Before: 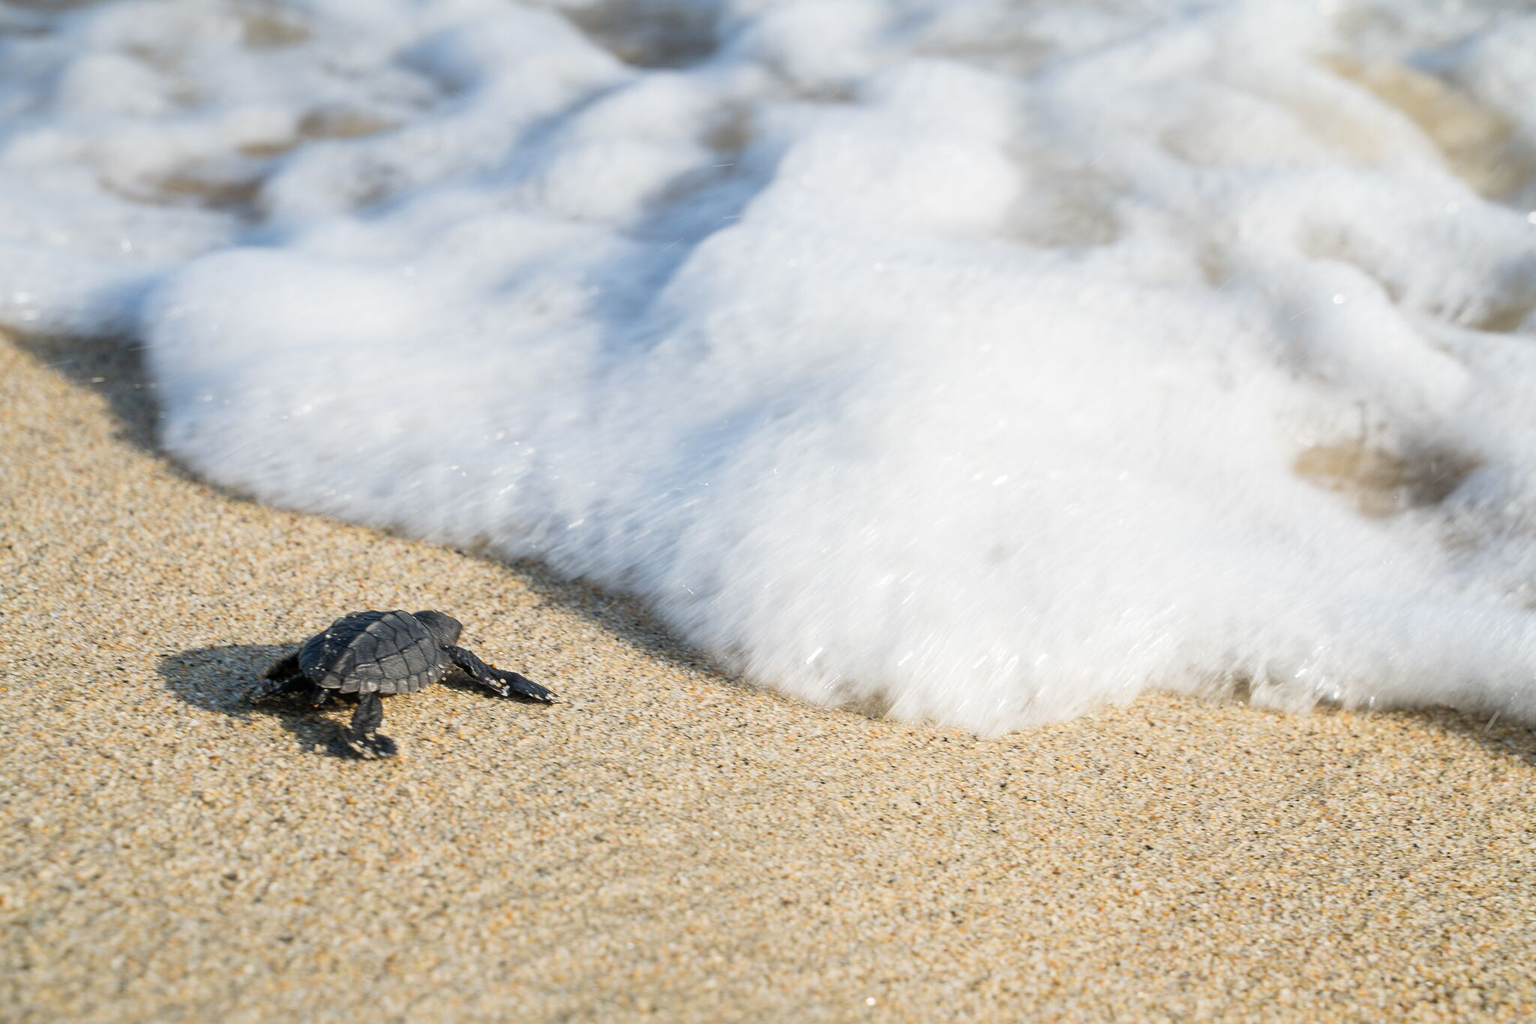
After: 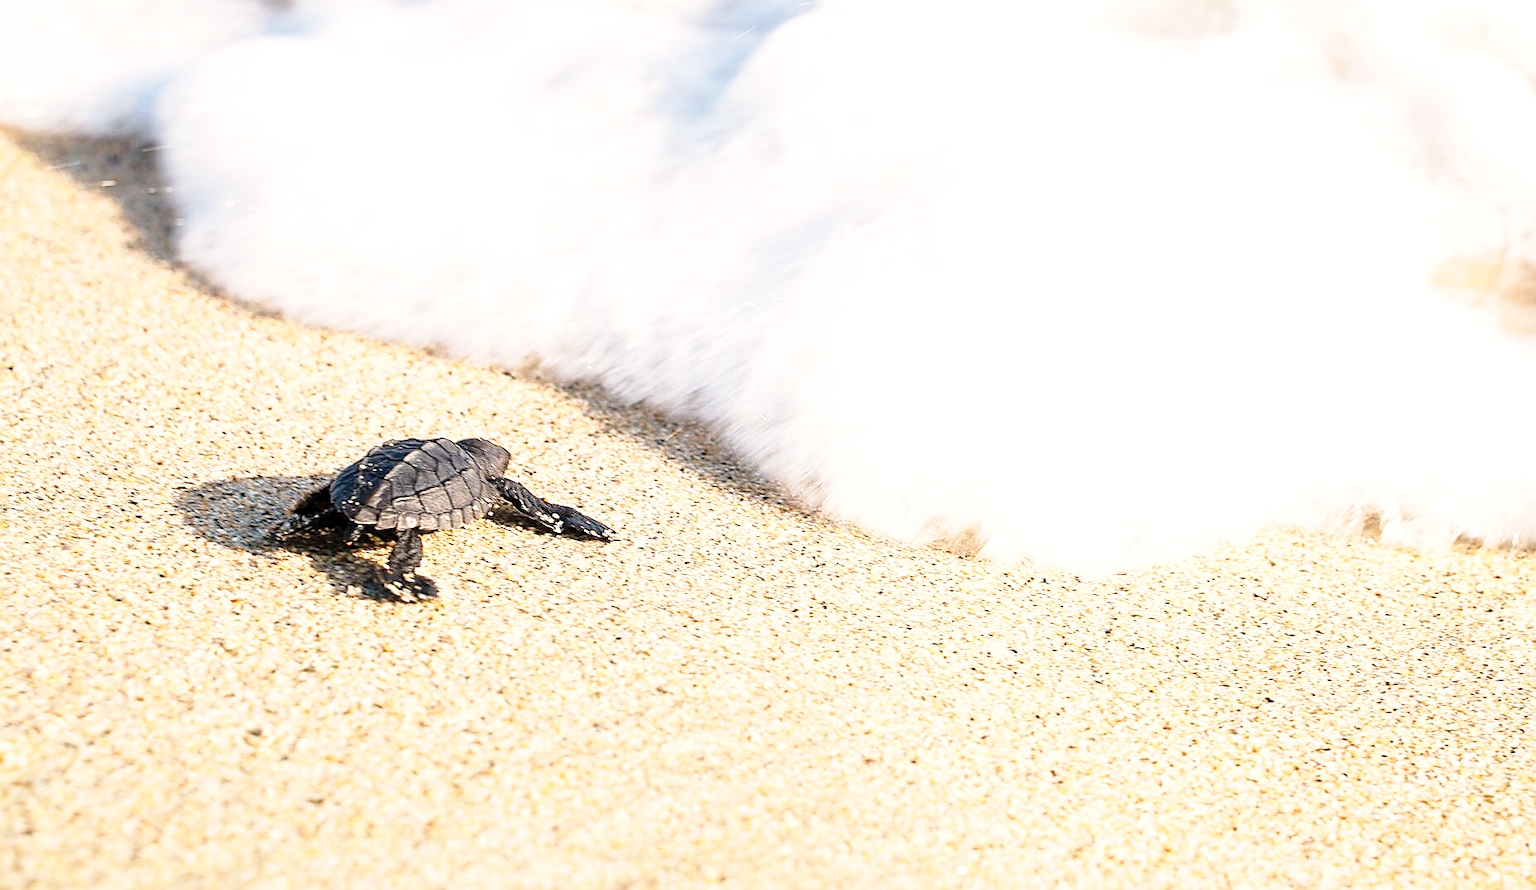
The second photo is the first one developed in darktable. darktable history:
white balance: red 1.127, blue 0.943
exposure: black level correction 0.001, exposure 0.5 EV, compensate exposure bias true, compensate highlight preservation false
sharpen: radius 1.4, amount 1.25, threshold 0.7
base curve: curves: ch0 [(0, 0) (0.028, 0.03) (0.121, 0.232) (0.46, 0.748) (0.859, 0.968) (1, 1)], preserve colors none
crop: top 20.916%, right 9.437%, bottom 0.316%
tone curve: color space Lab, linked channels, preserve colors none
